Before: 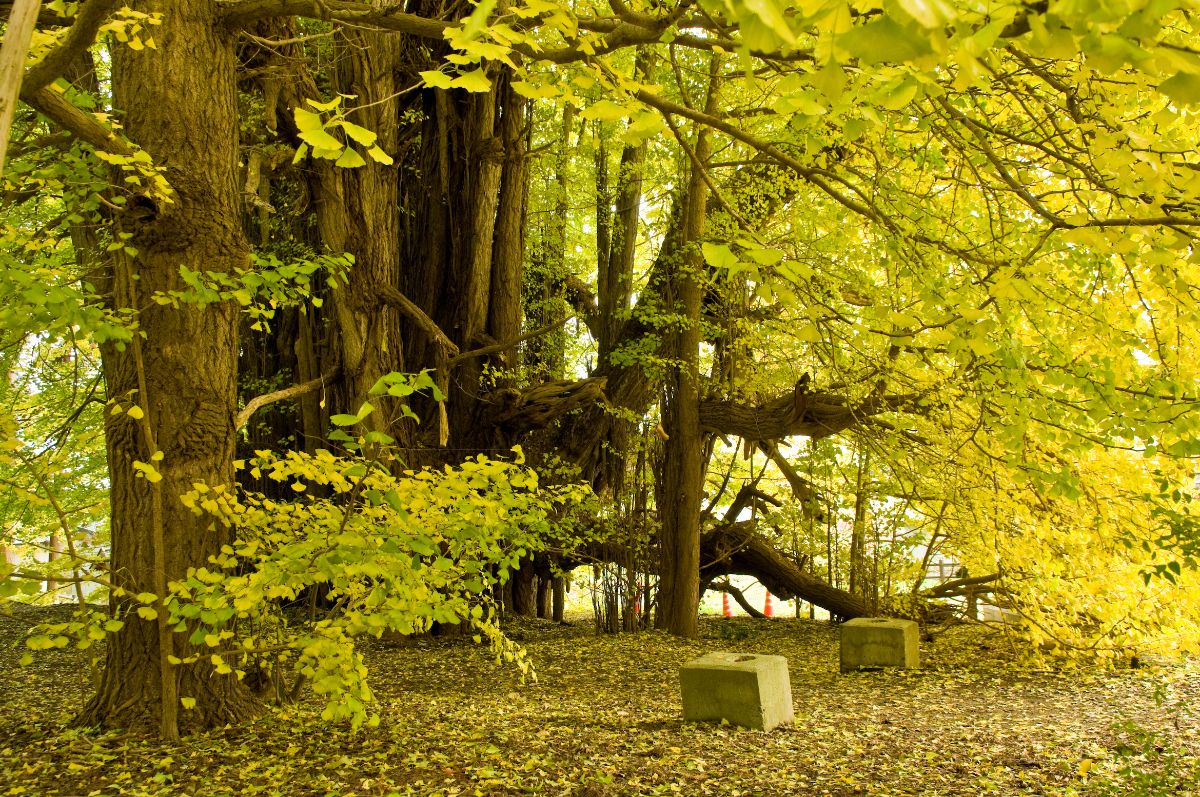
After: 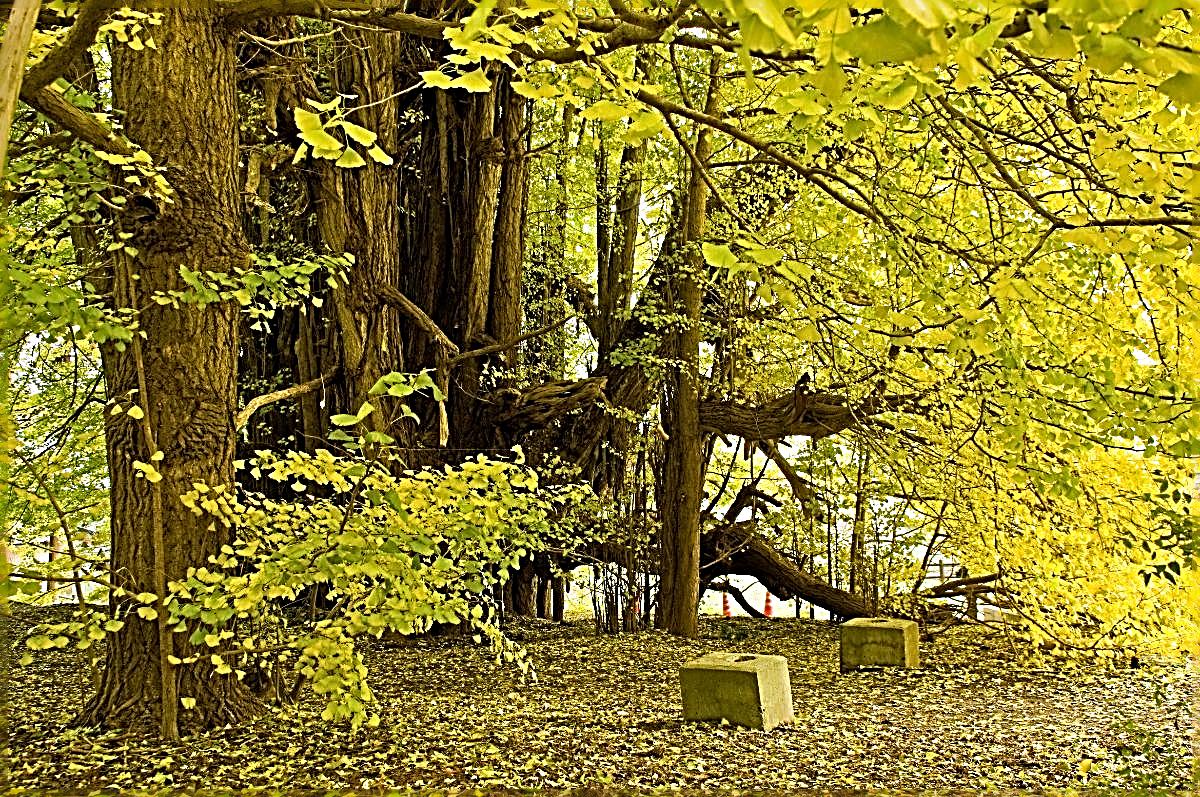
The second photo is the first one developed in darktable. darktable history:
sharpen: radius 3.189, amount 1.717
